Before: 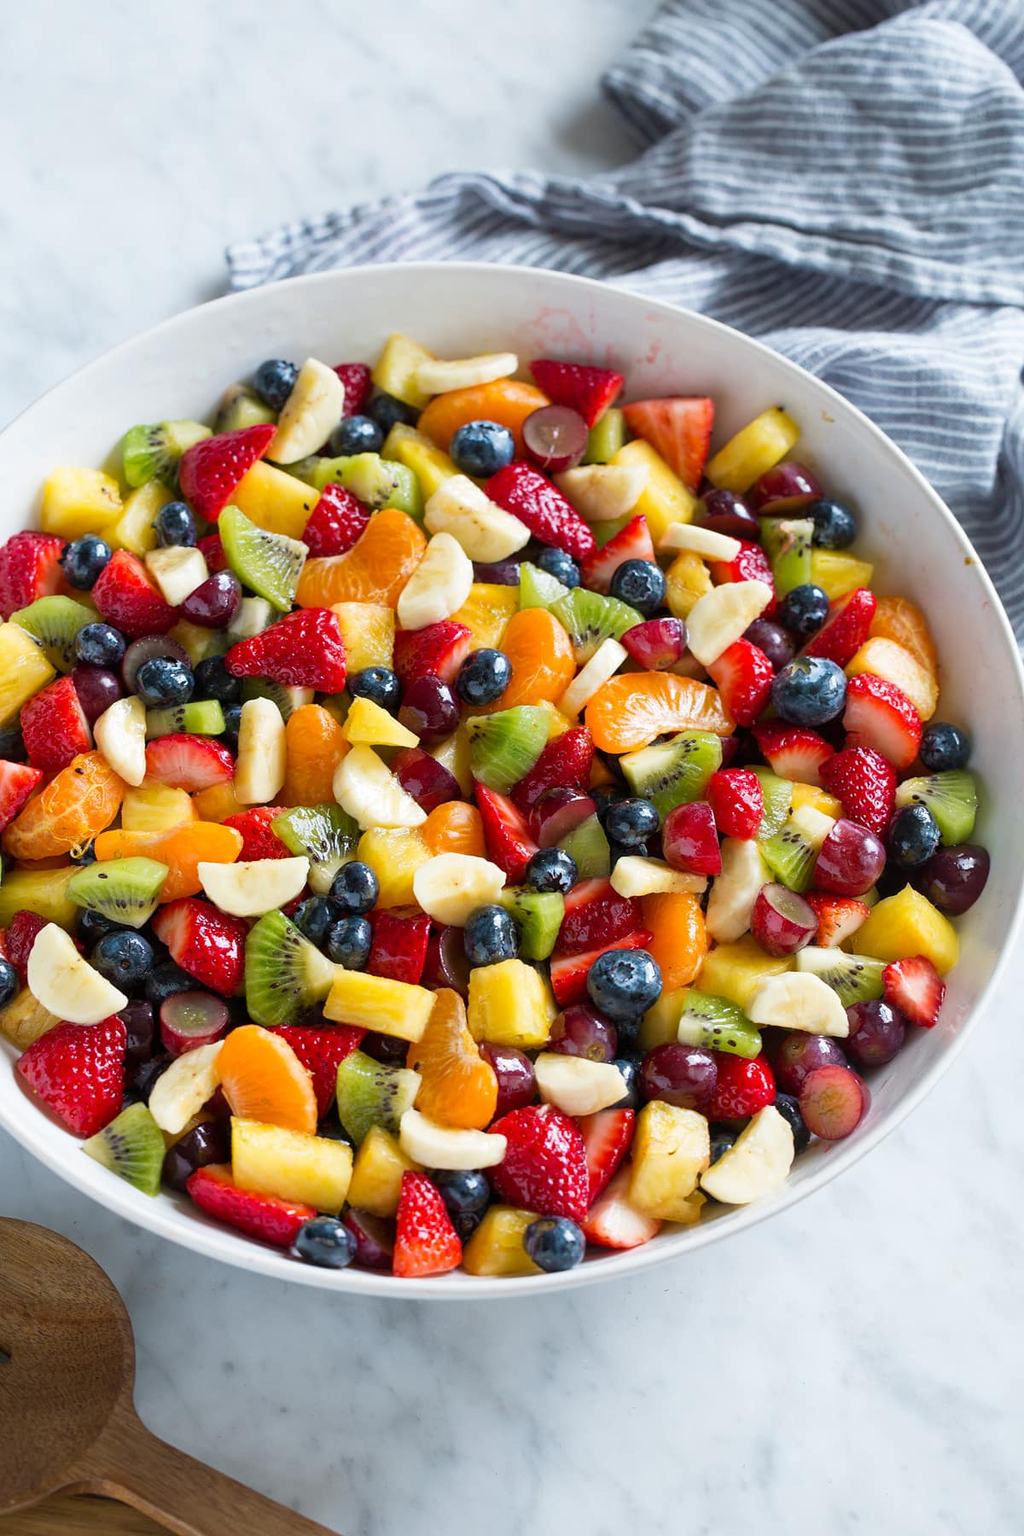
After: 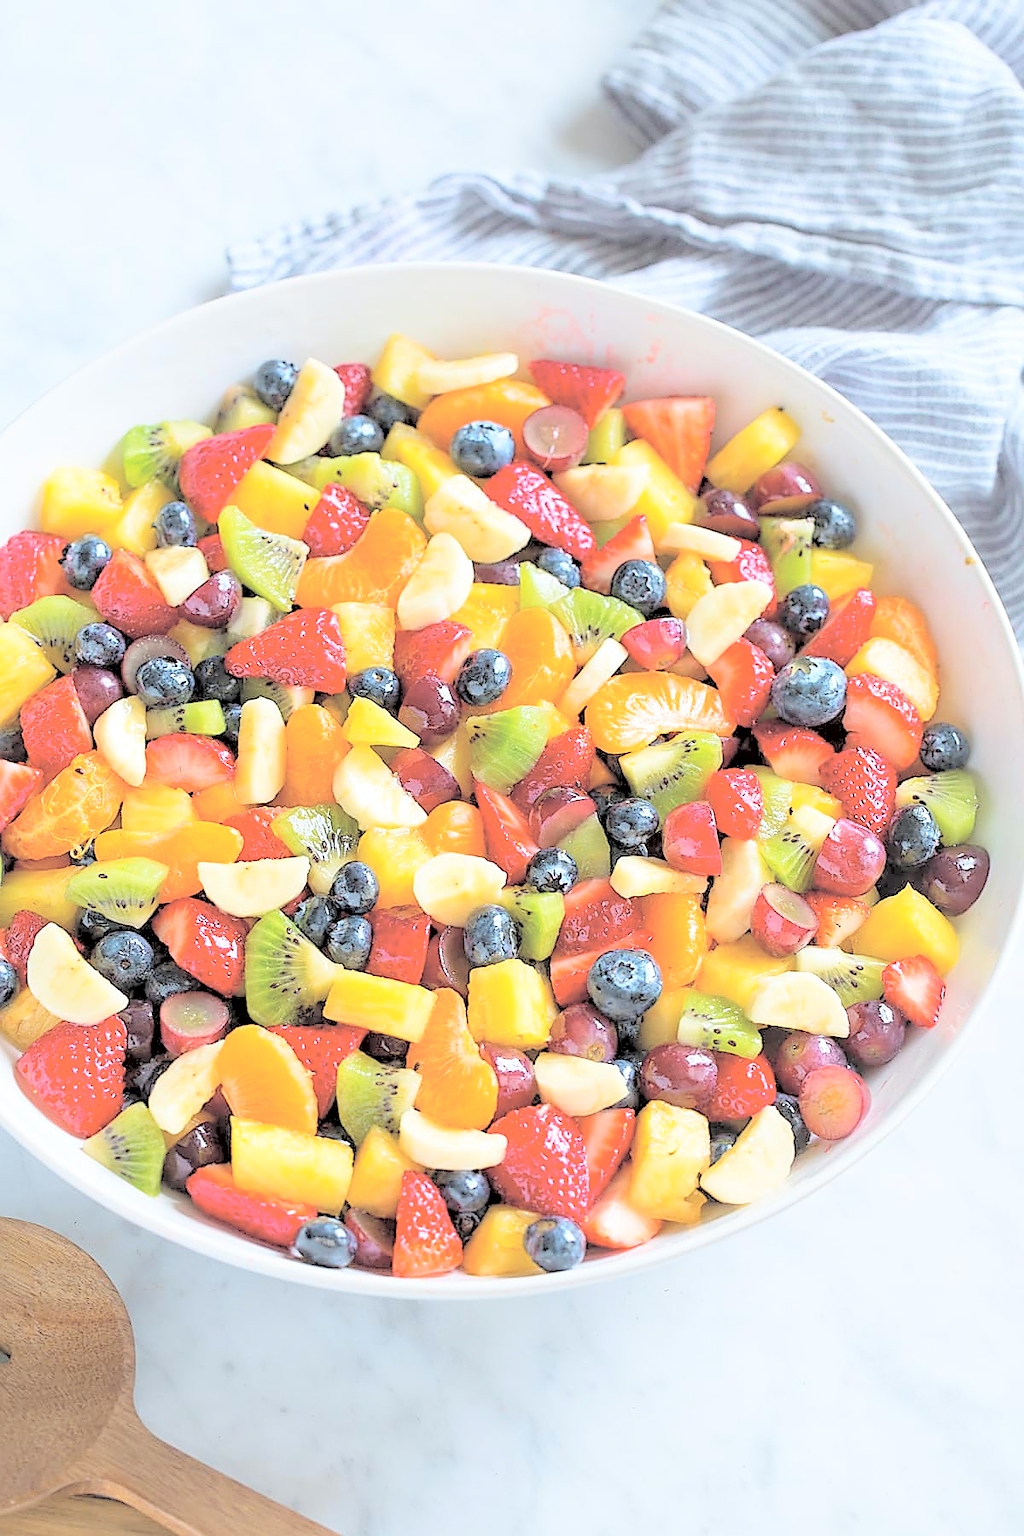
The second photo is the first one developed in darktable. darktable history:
contrast equalizer: octaves 7, y [[0.6 ×6], [0.55 ×6], [0 ×6], [0 ×6], [0 ×6]], mix 0.15
sharpen: radius 1.4, amount 1.25, threshold 0.7
contrast brightness saturation: brightness 1
white balance: emerald 1
